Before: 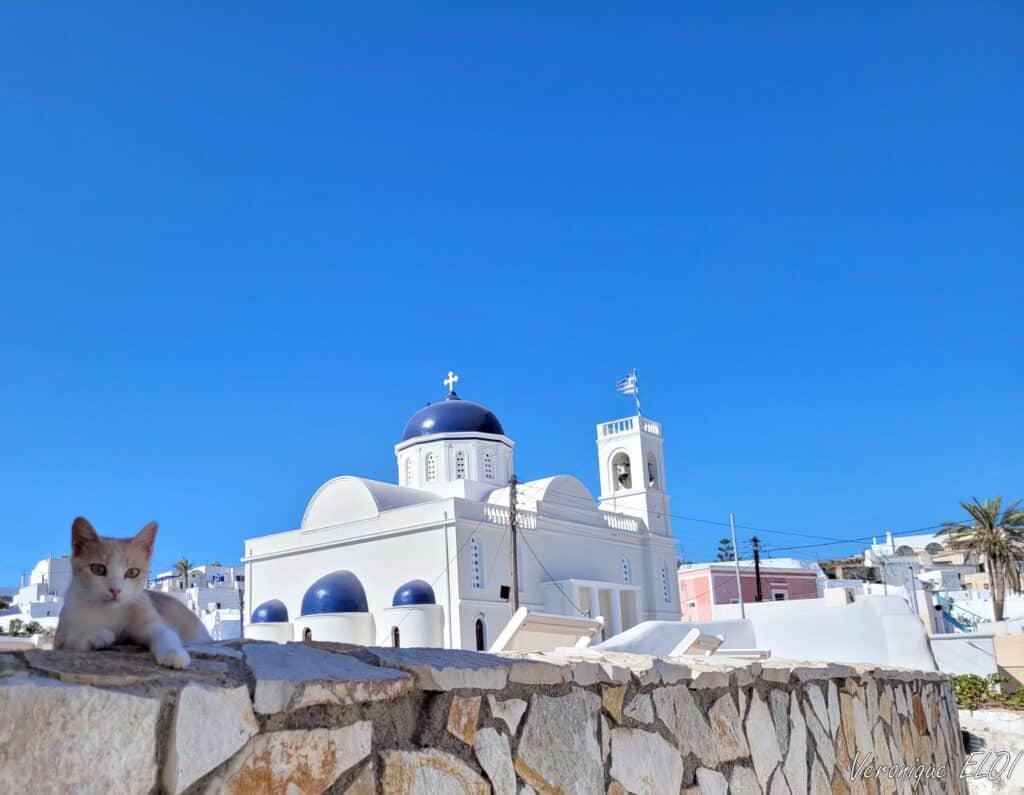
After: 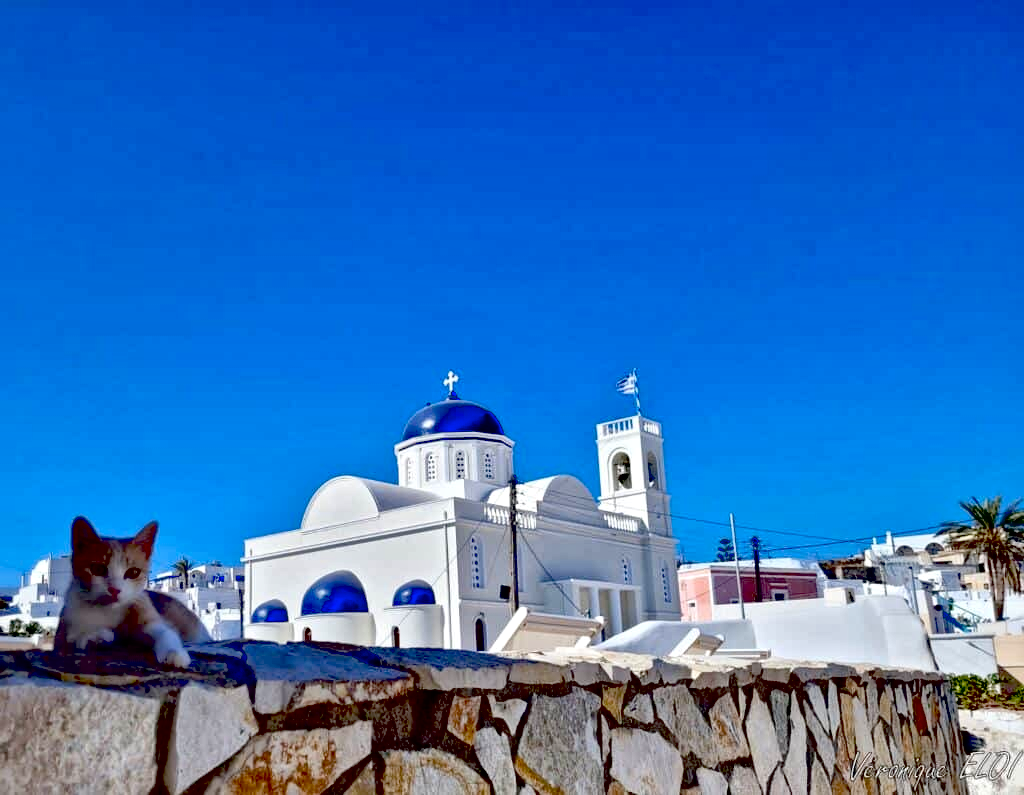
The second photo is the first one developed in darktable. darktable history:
local contrast: mode bilateral grid, contrast 20, coarseness 19, detail 163%, midtone range 0.2
exposure: black level correction 0.1, exposure -0.092 EV, compensate highlight preservation false
